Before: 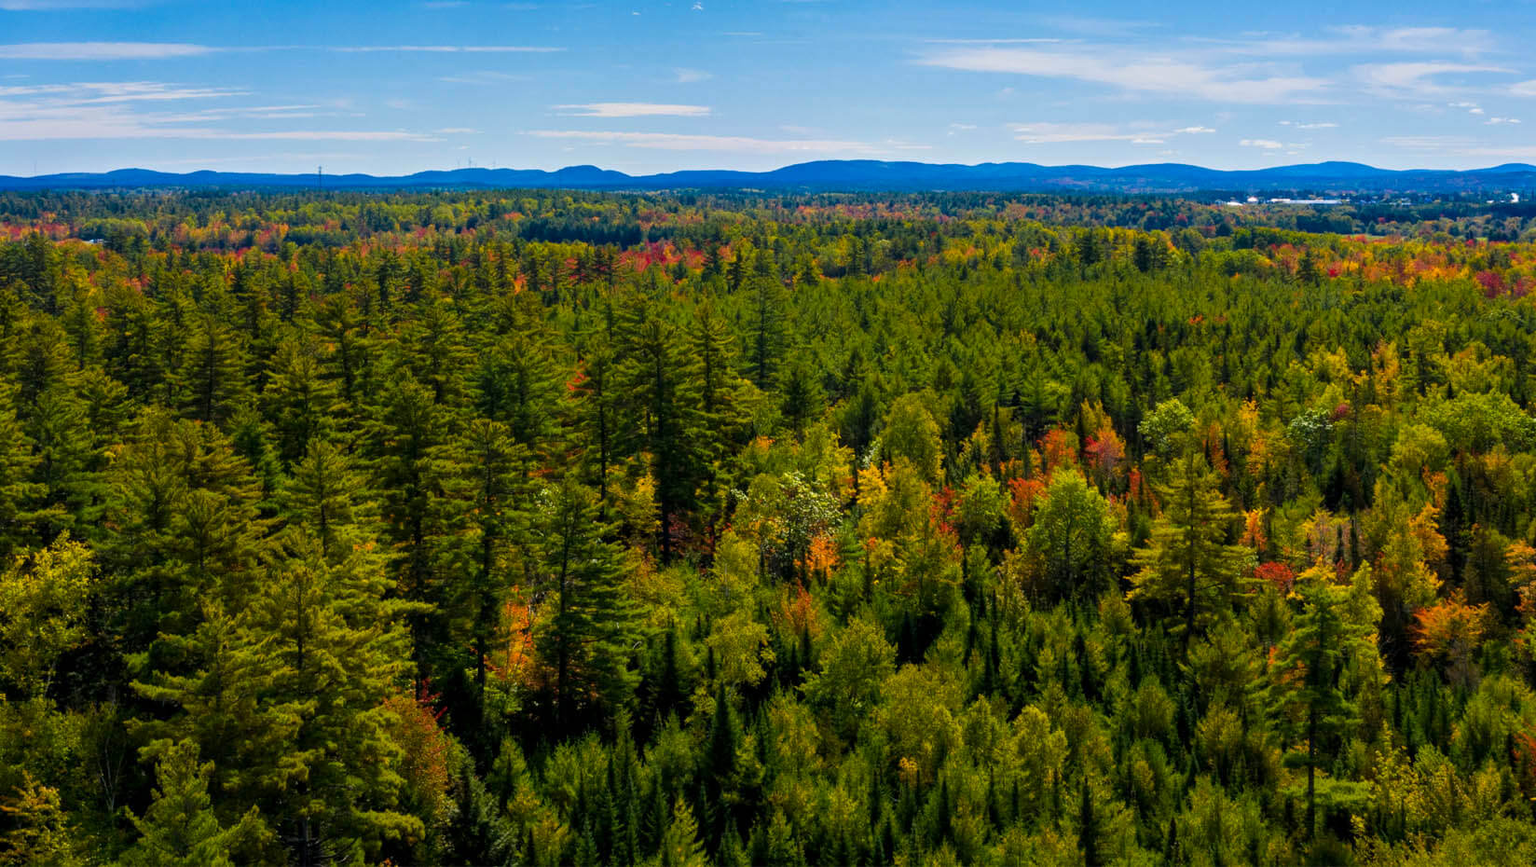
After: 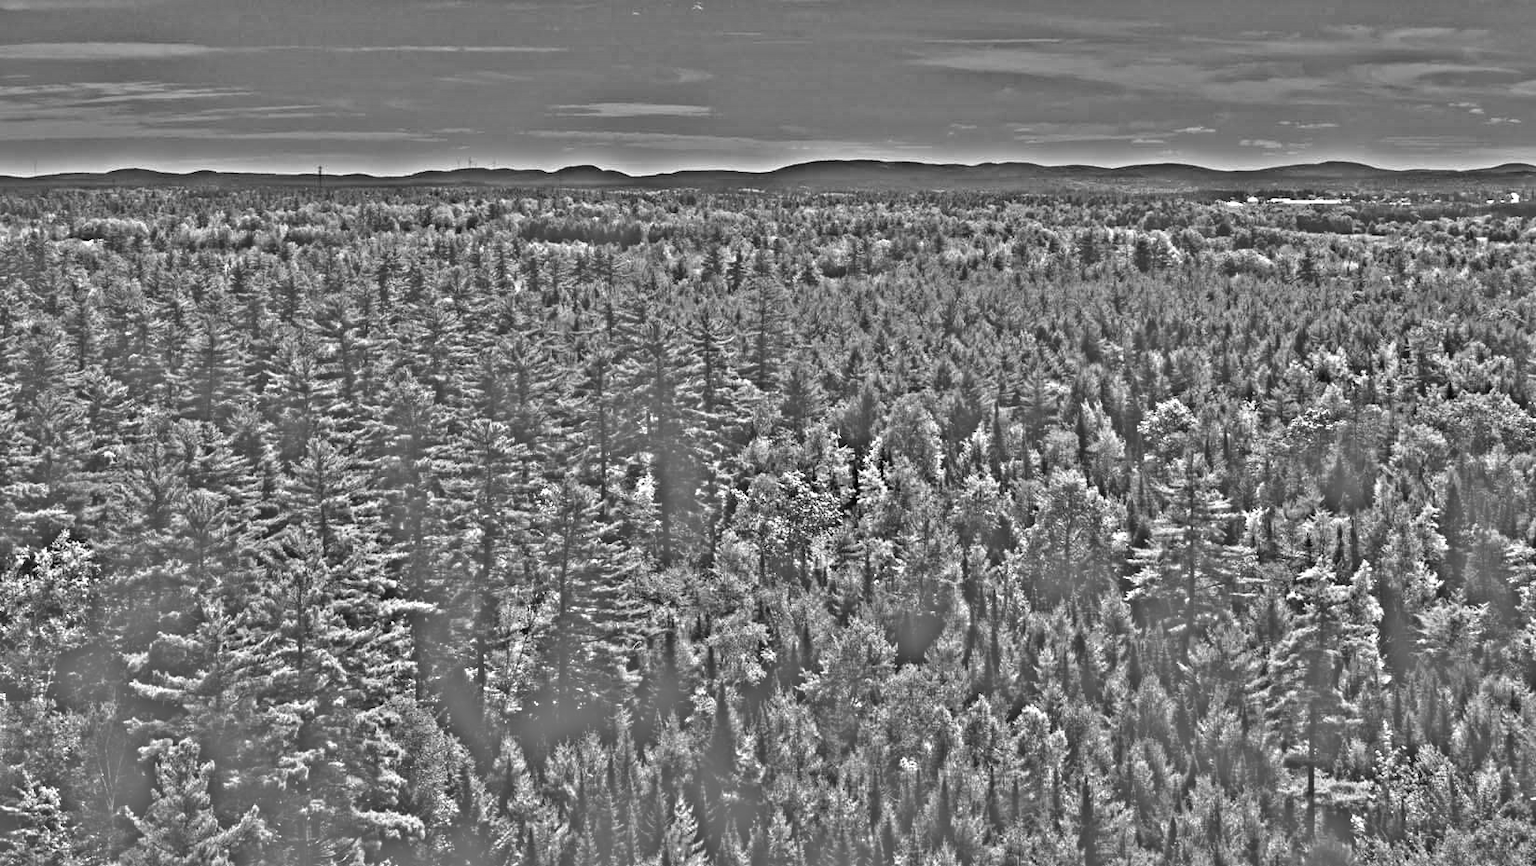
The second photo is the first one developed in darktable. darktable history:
exposure: black level correction -0.023, exposure -0.039 EV, compensate highlight preservation false
velvia: on, module defaults
highpass: on, module defaults
